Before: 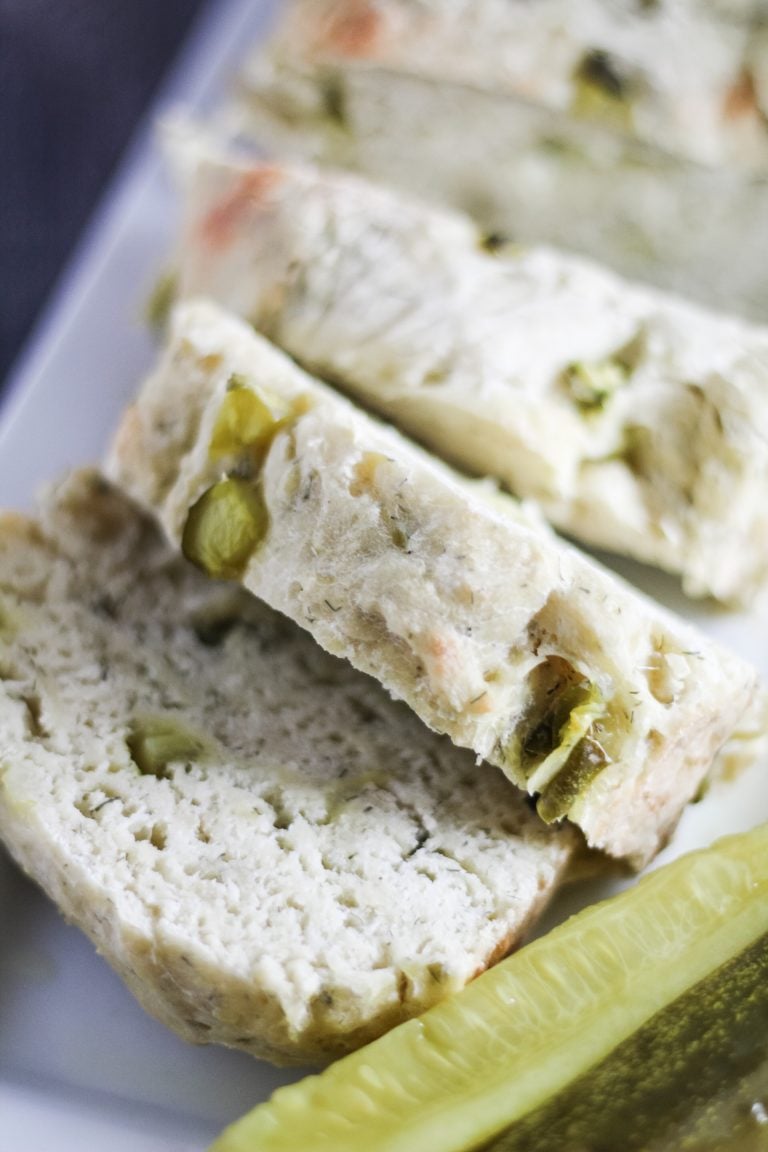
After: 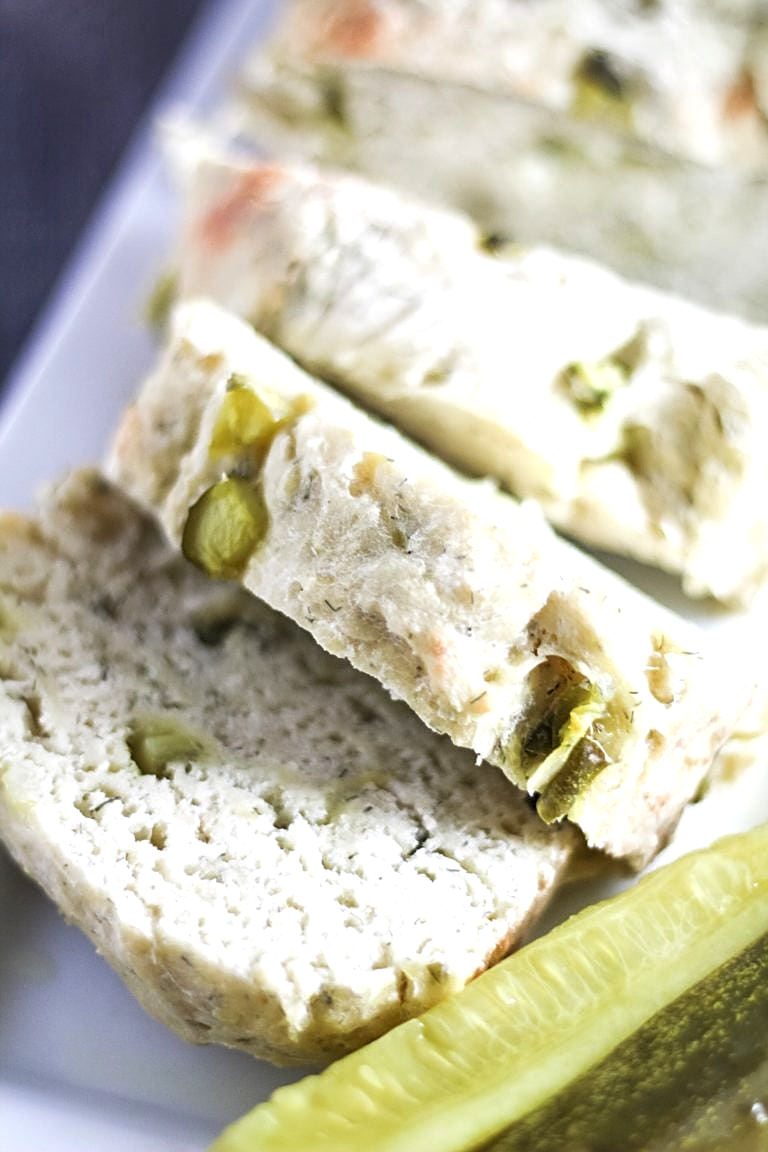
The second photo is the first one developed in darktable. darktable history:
shadows and highlights: shadows 25.64, highlights -23.15
sharpen: on, module defaults
exposure: black level correction 0.001, exposure 0.499 EV, compensate highlight preservation false
